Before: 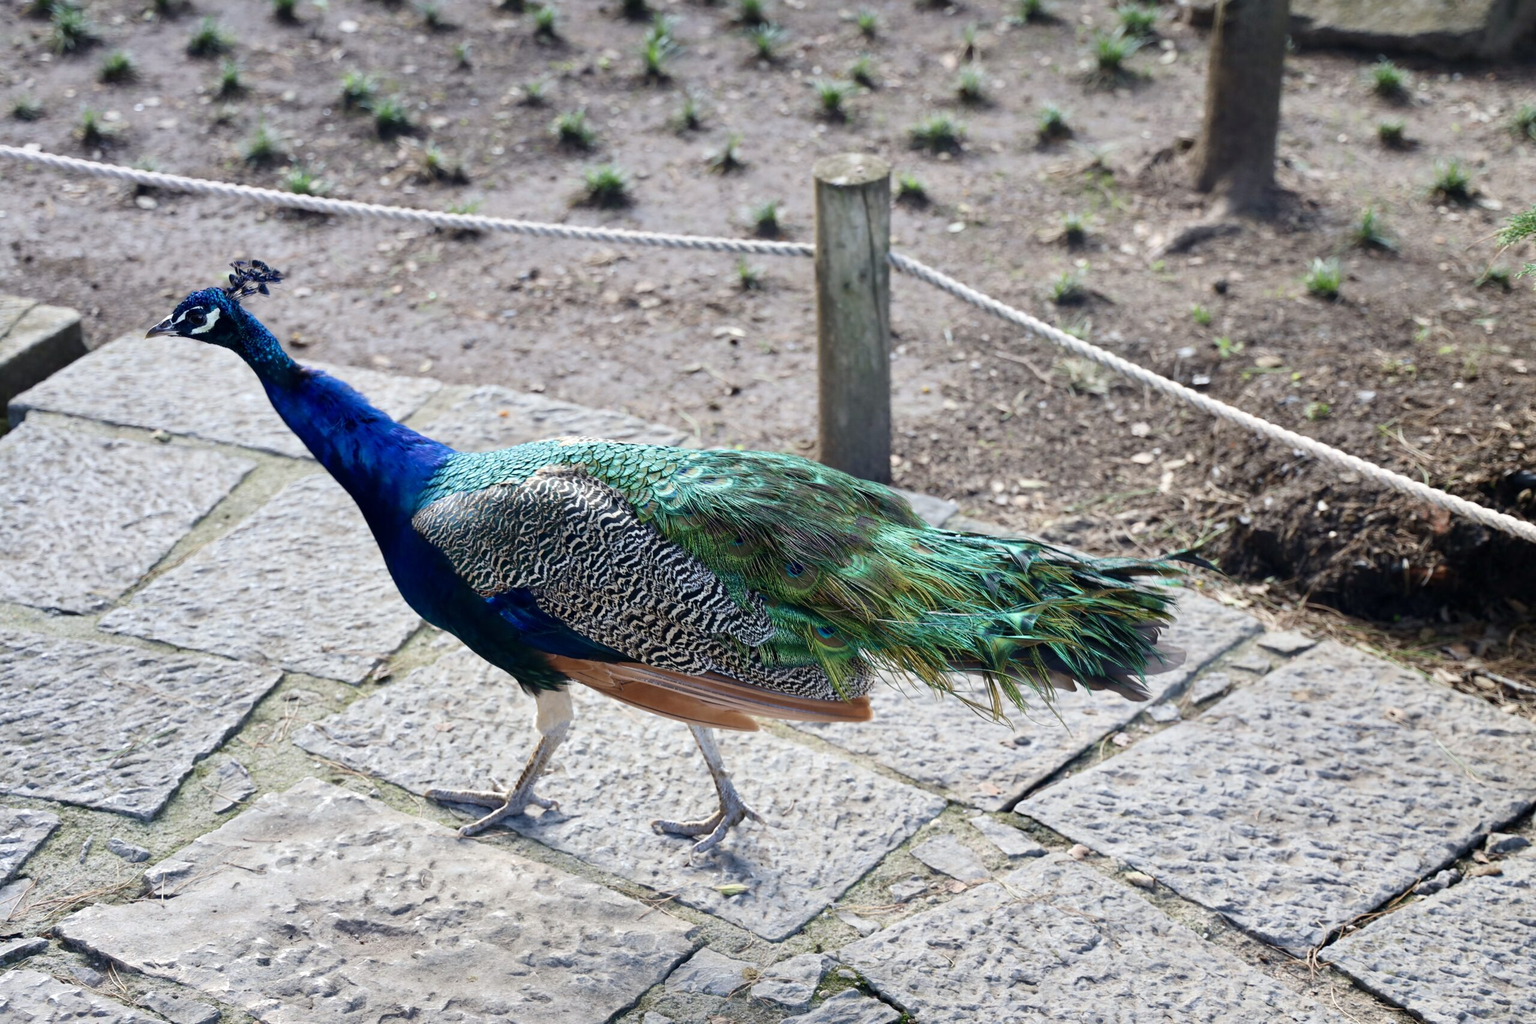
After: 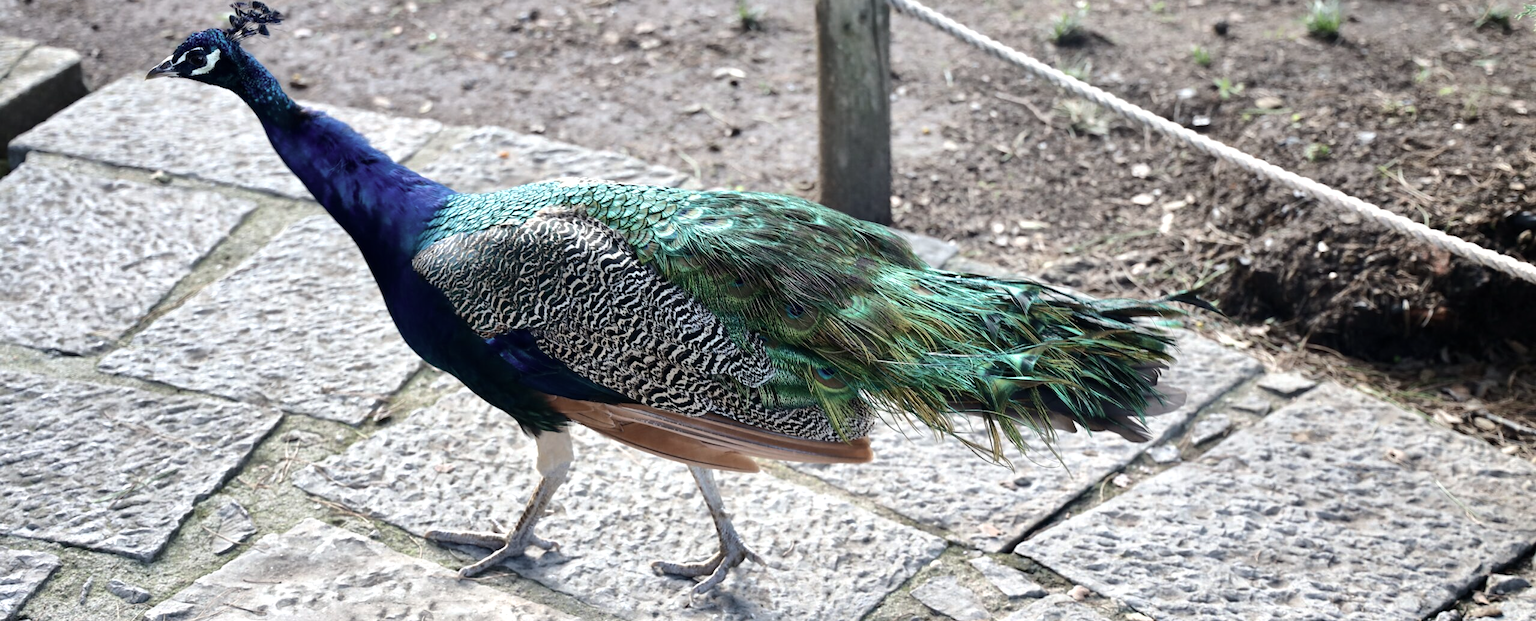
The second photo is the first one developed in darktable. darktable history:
contrast brightness saturation: contrast 0.1, saturation -0.36
crop and rotate: top 25.357%, bottom 13.942%
tone equalizer: -8 EV -0.417 EV, -7 EV -0.389 EV, -6 EV -0.333 EV, -5 EV -0.222 EV, -3 EV 0.222 EV, -2 EV 0.333 EV, -1 EV 0.389 EV, +0 EV 0.417 EV, edges refinement/feathering 500, mask exposure compensation -1.57 EV, preserve details no
shadows and highlights: shadows 30
